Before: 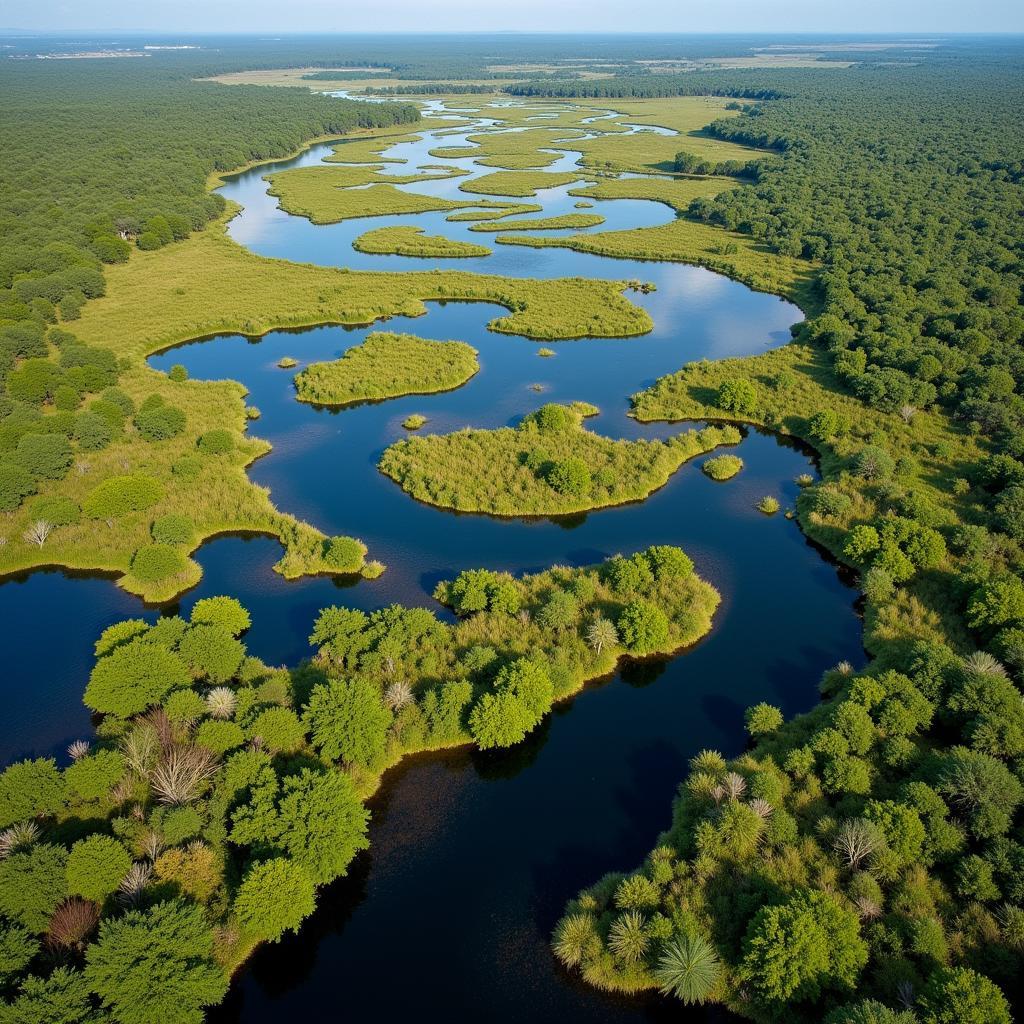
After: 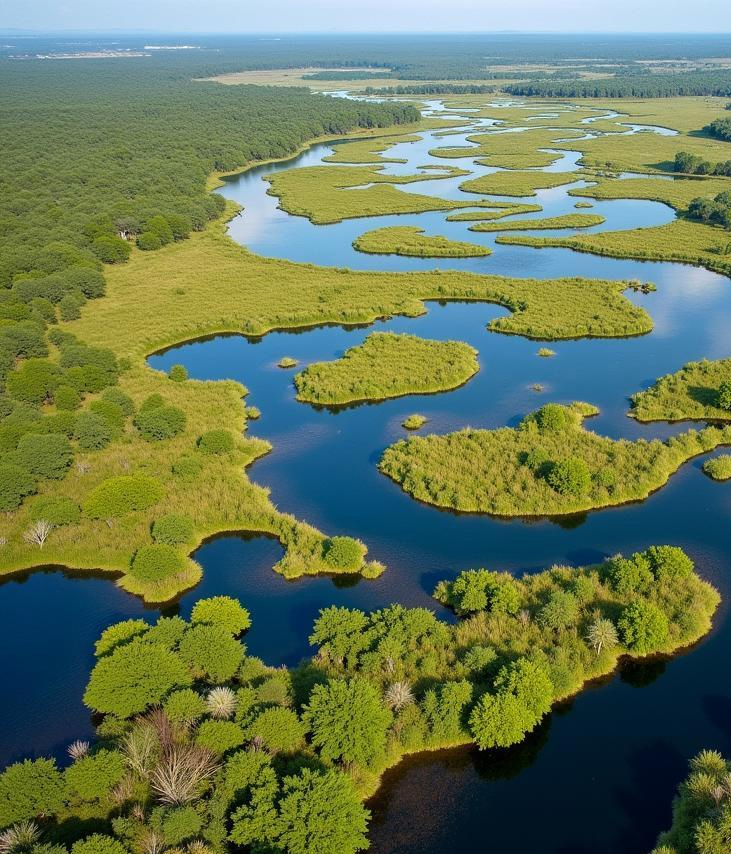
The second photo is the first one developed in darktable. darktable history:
crop: right 28.542%, bottom 16.535%
levels: mode automatic, levels [0, 0.478, 1]
